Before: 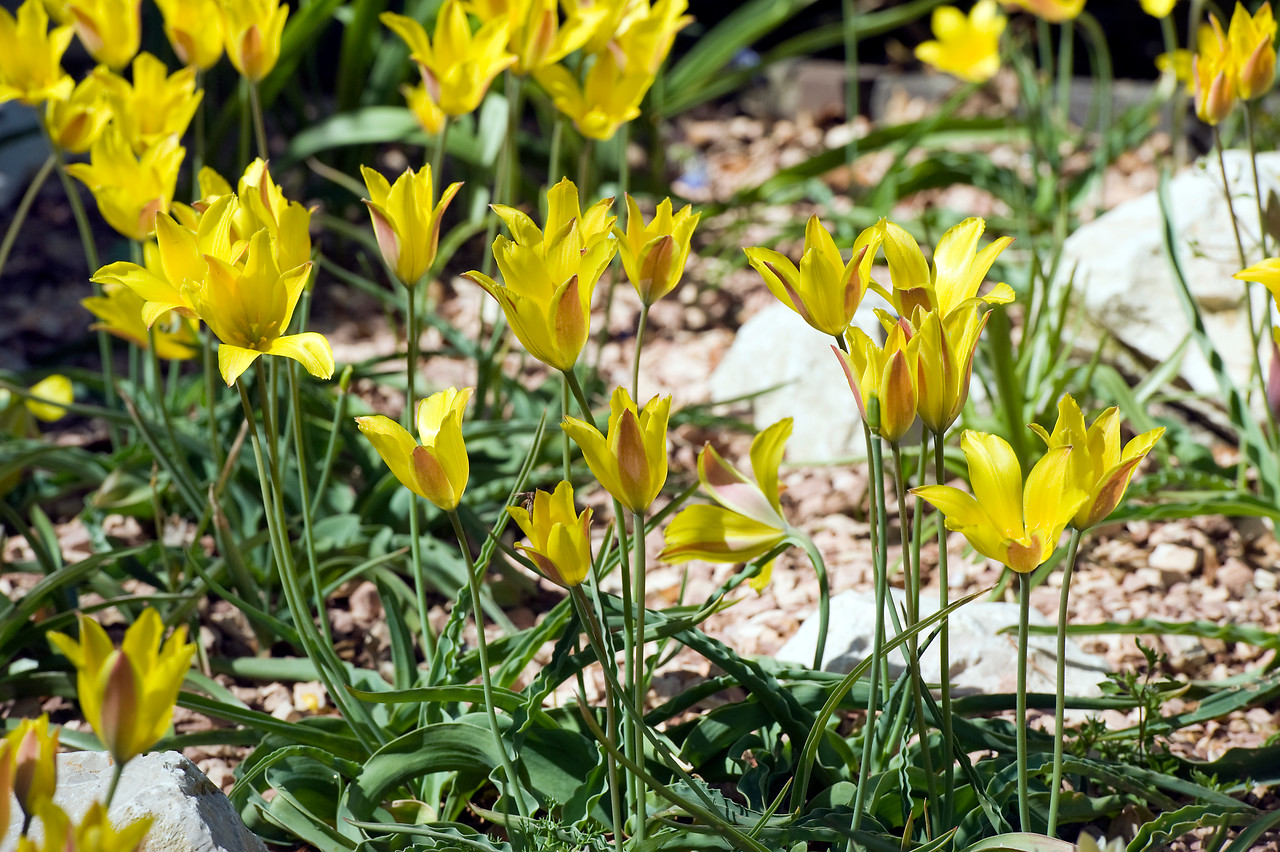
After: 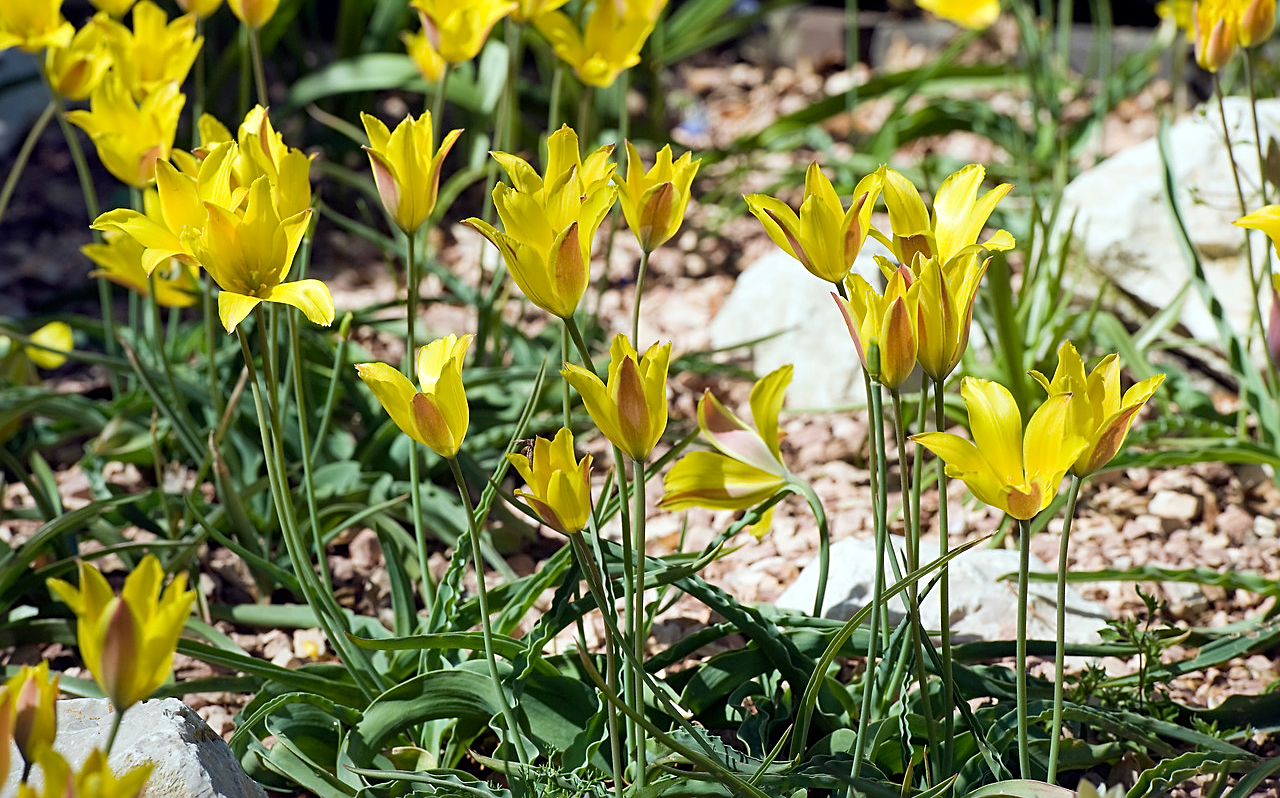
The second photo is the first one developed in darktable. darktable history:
sharpen: on, module defaults
crop and rotate: top 6.263%
